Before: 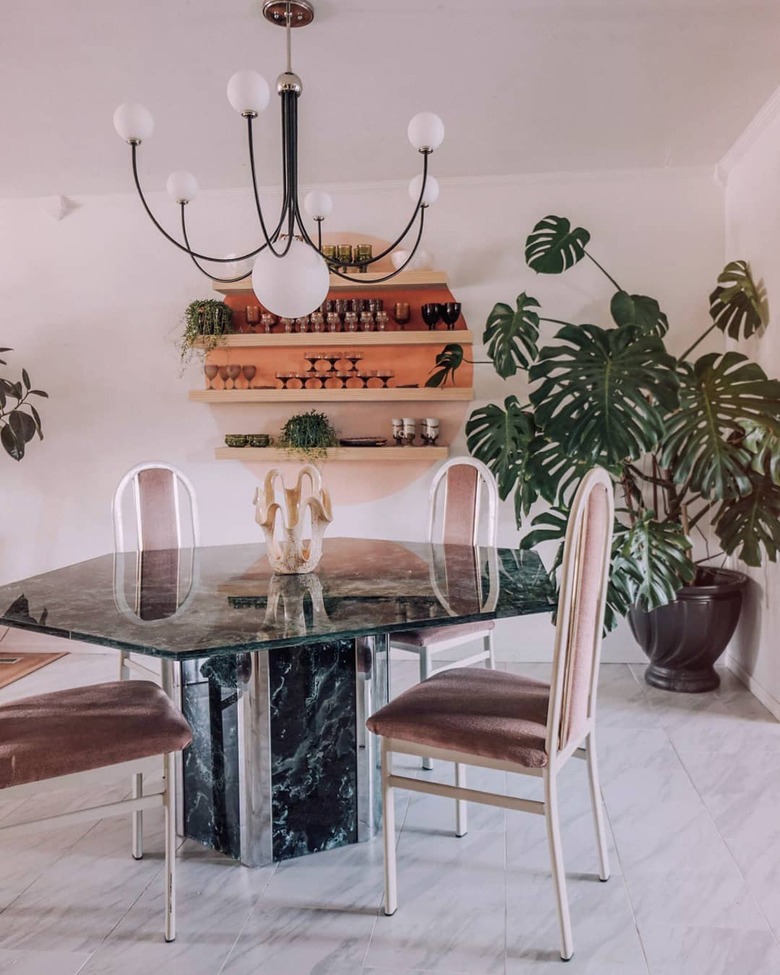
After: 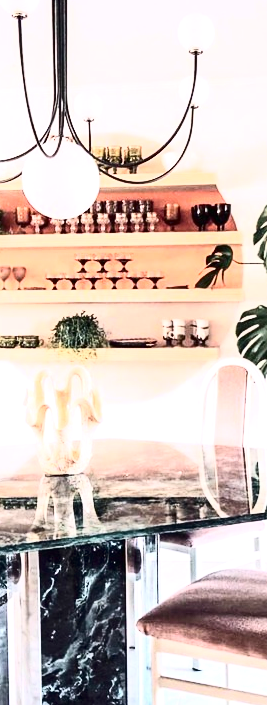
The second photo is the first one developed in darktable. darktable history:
exposure: black level correction 0, exposure 1.2 EV, compensate highlight preservation false
contrast brightness saturation: contrast 0.389, brightness 0.112
crop and rotate: left 29.52%, top 10.301%, right 36.248%, bottom 17.352%
tone curve: curves: ch0 [(0, 0) (0.004, 0.001) (0.133, 0.112) (0.325, 0.362) (0.832, 0.893) (1, 1)], color space Lab, independent channels, preserve colors none
